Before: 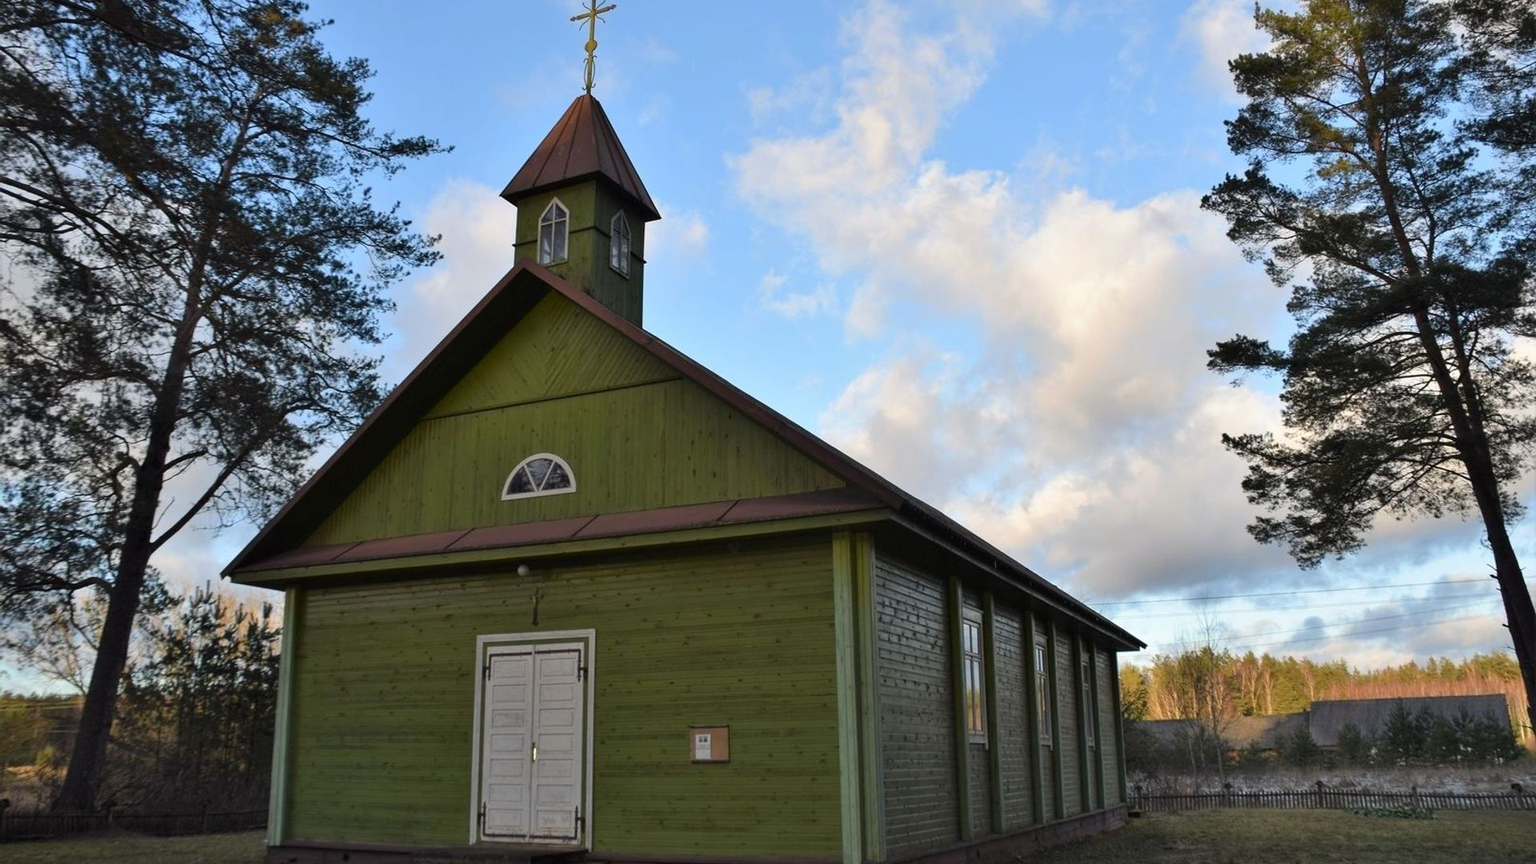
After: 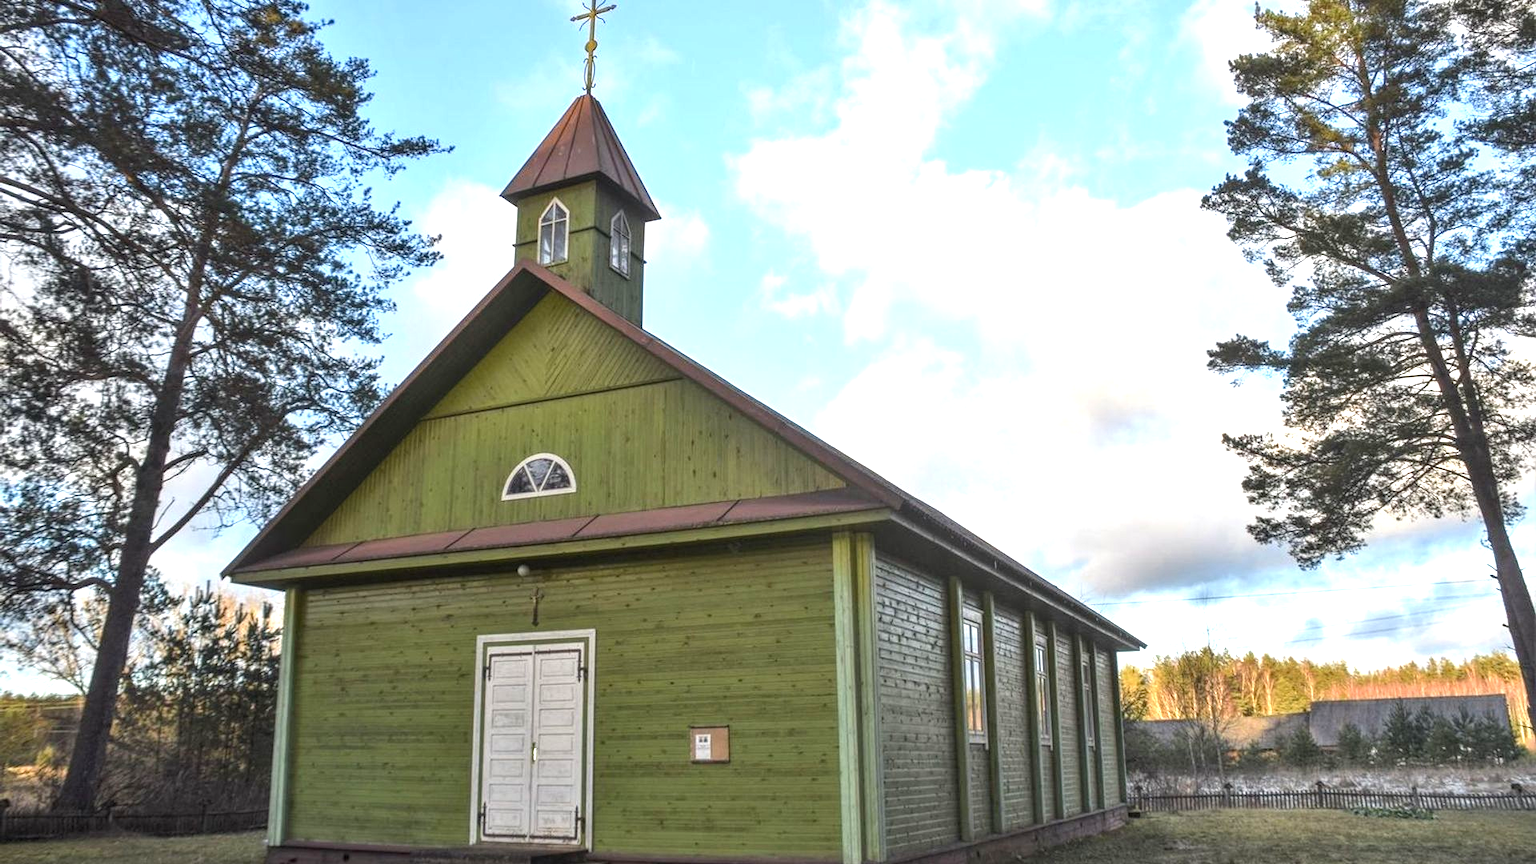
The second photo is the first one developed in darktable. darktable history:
exposure: black level correction 0, exposure 1.1 EV, compensate exposure bias true, compensate highlight preservation false
local contrast: highlights 0%, shadows 0%, detail 133%
